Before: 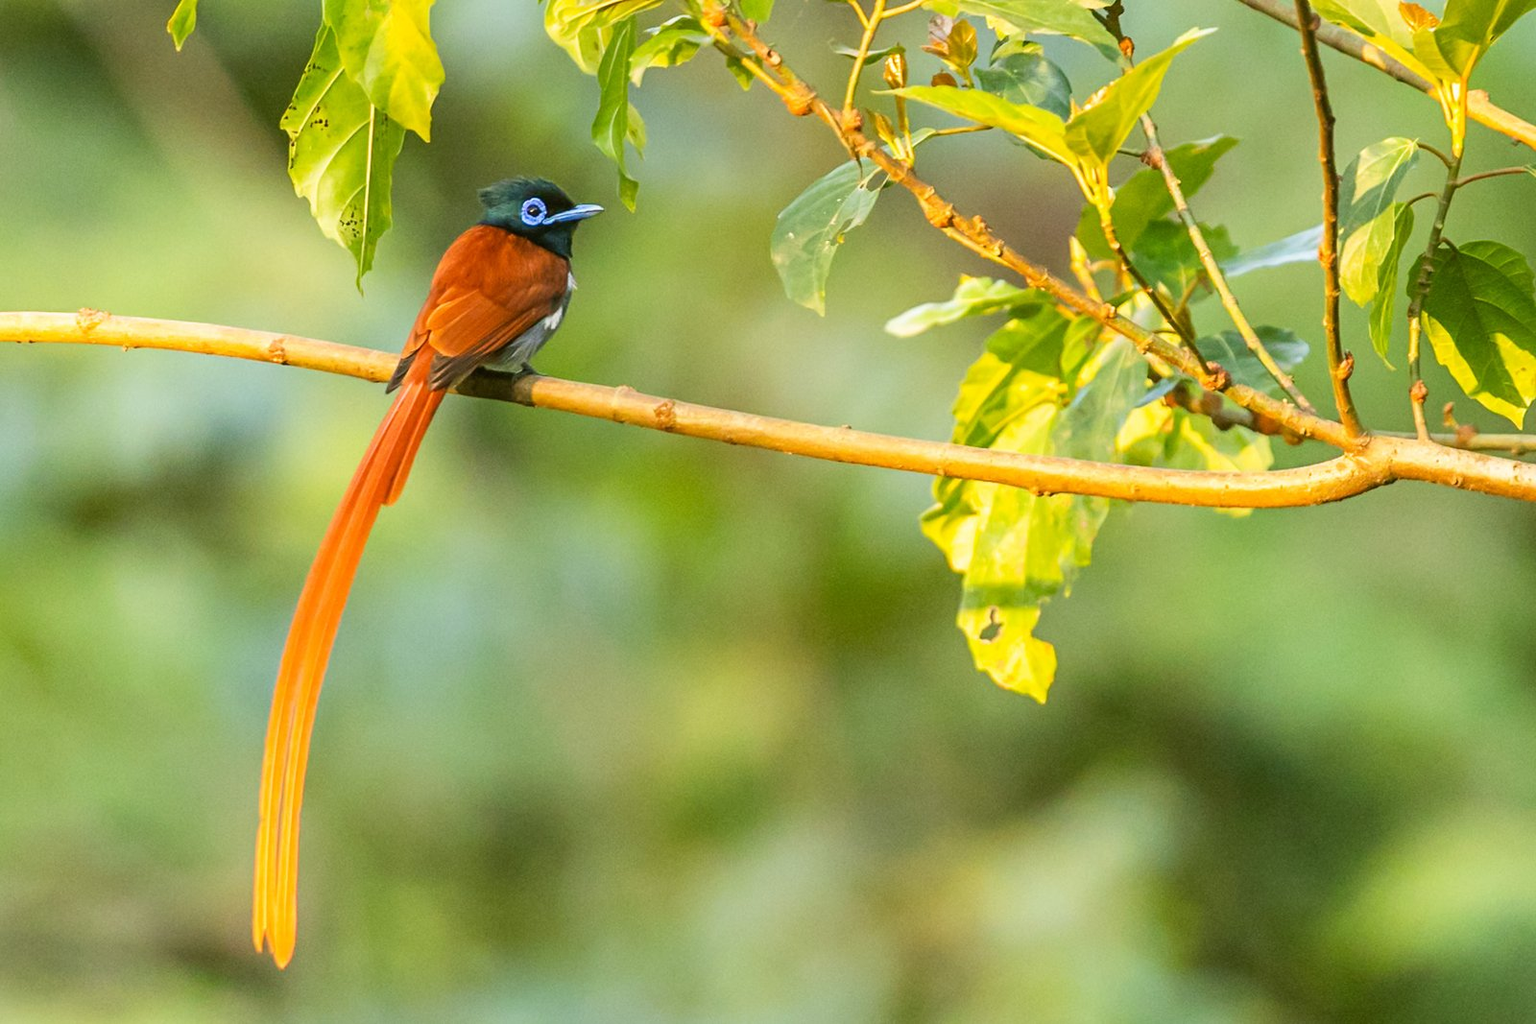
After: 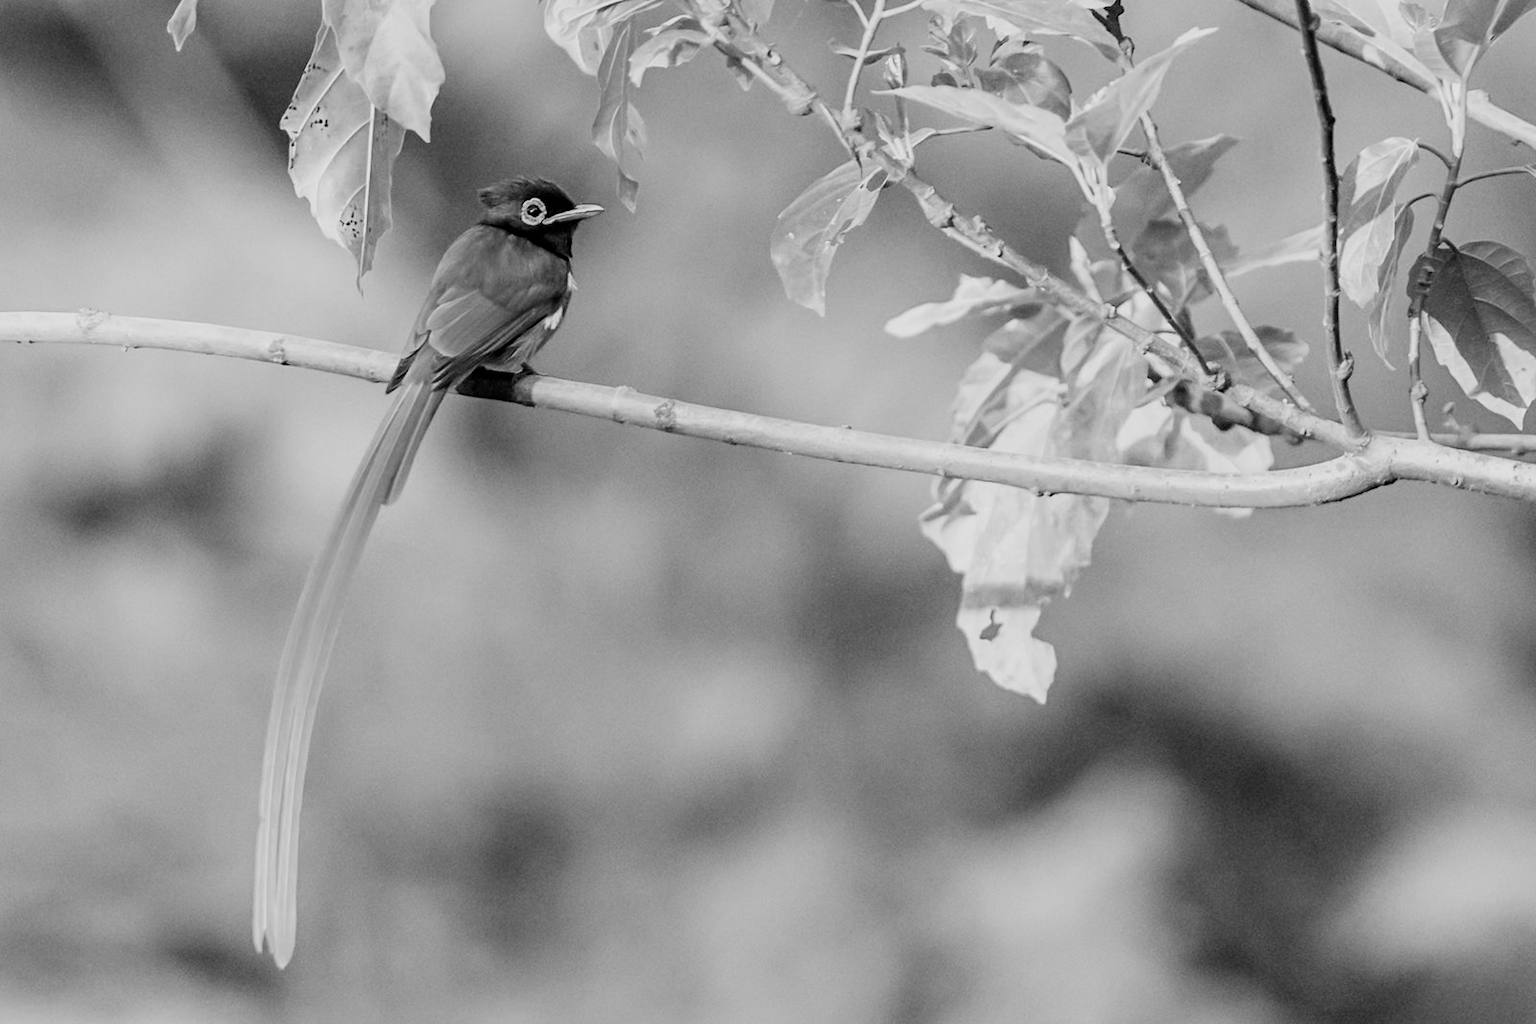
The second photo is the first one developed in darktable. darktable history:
monochrome: a 32, b 64, size 2.3
exposure: exposure -0.072 EV, compensate highlight preservation false
filmic rgb: black relative exposure -5 EV, white relative exposure 3.5 EV, hardness 3.19, contrast 1.2, highlights saturation mix -50%
